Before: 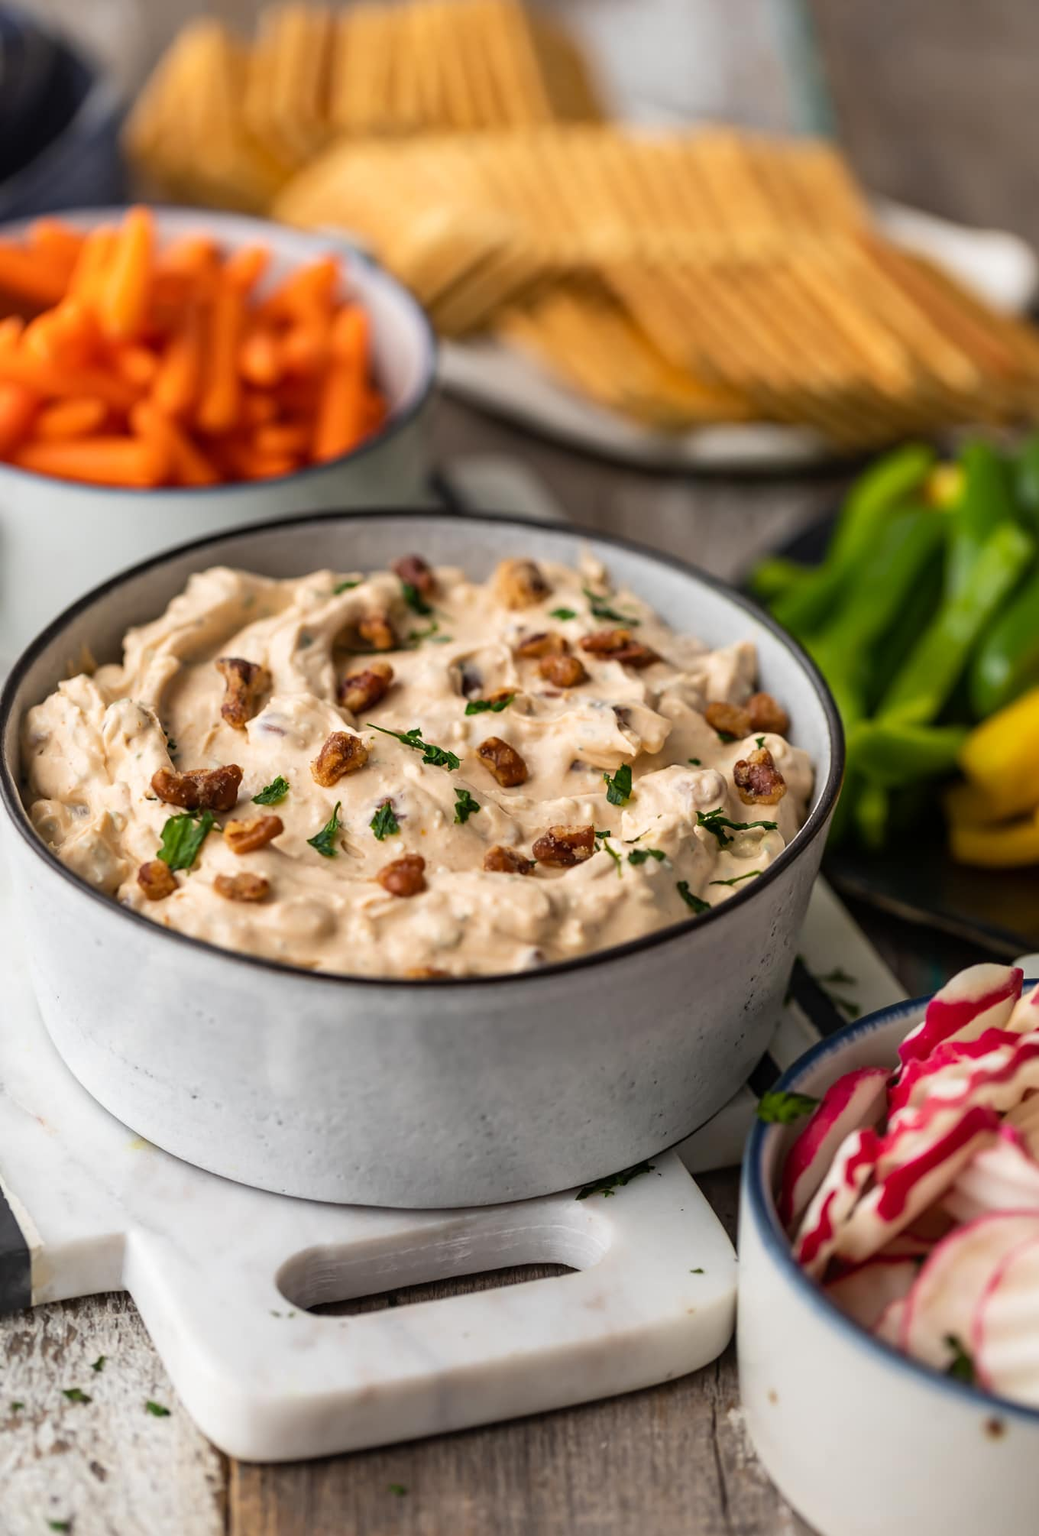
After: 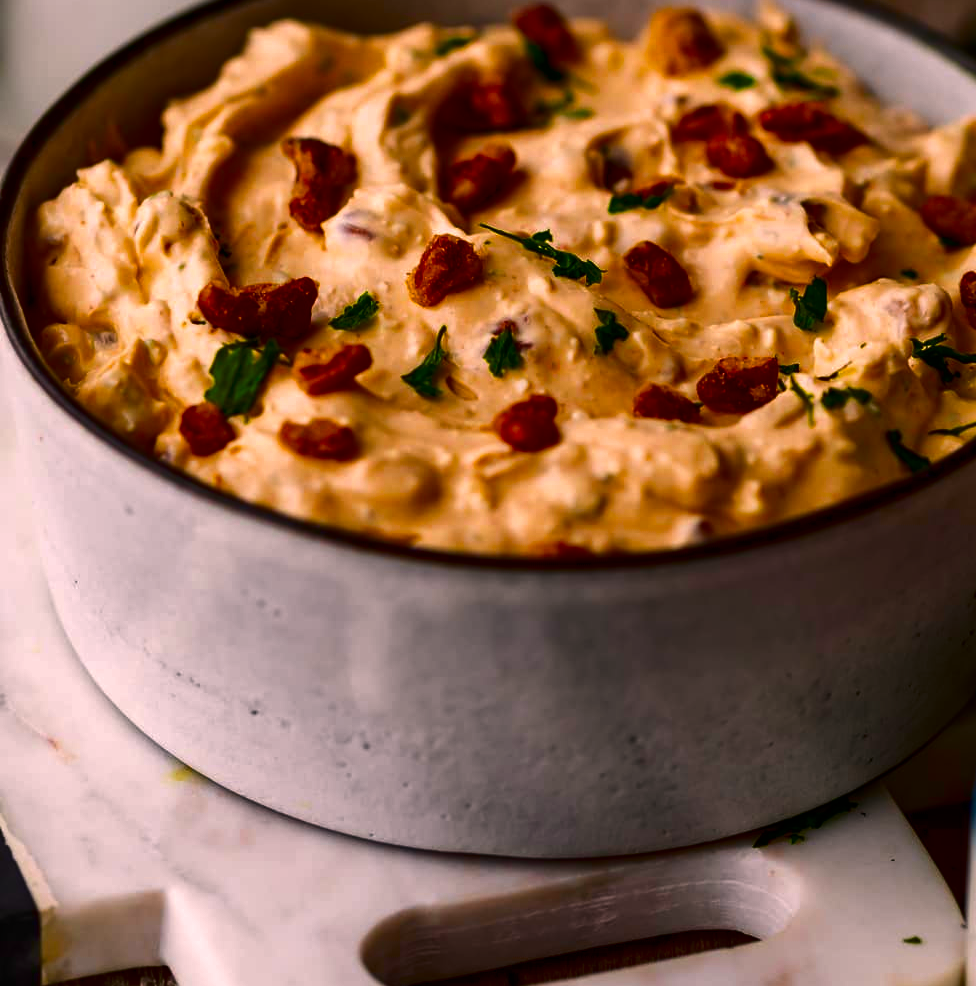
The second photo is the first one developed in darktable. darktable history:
crop: top 36.006%, right 28.174%, bottom 14.92%
color balance rgb: perceptual saturation grading › global saturation 30.268%, global vibrance 44.633%
contrast brightness saturation: contrast 0.085, brightness -0.581, saturation 0.167
color correction: highlights a* 14.53, highlights b* 4.84
